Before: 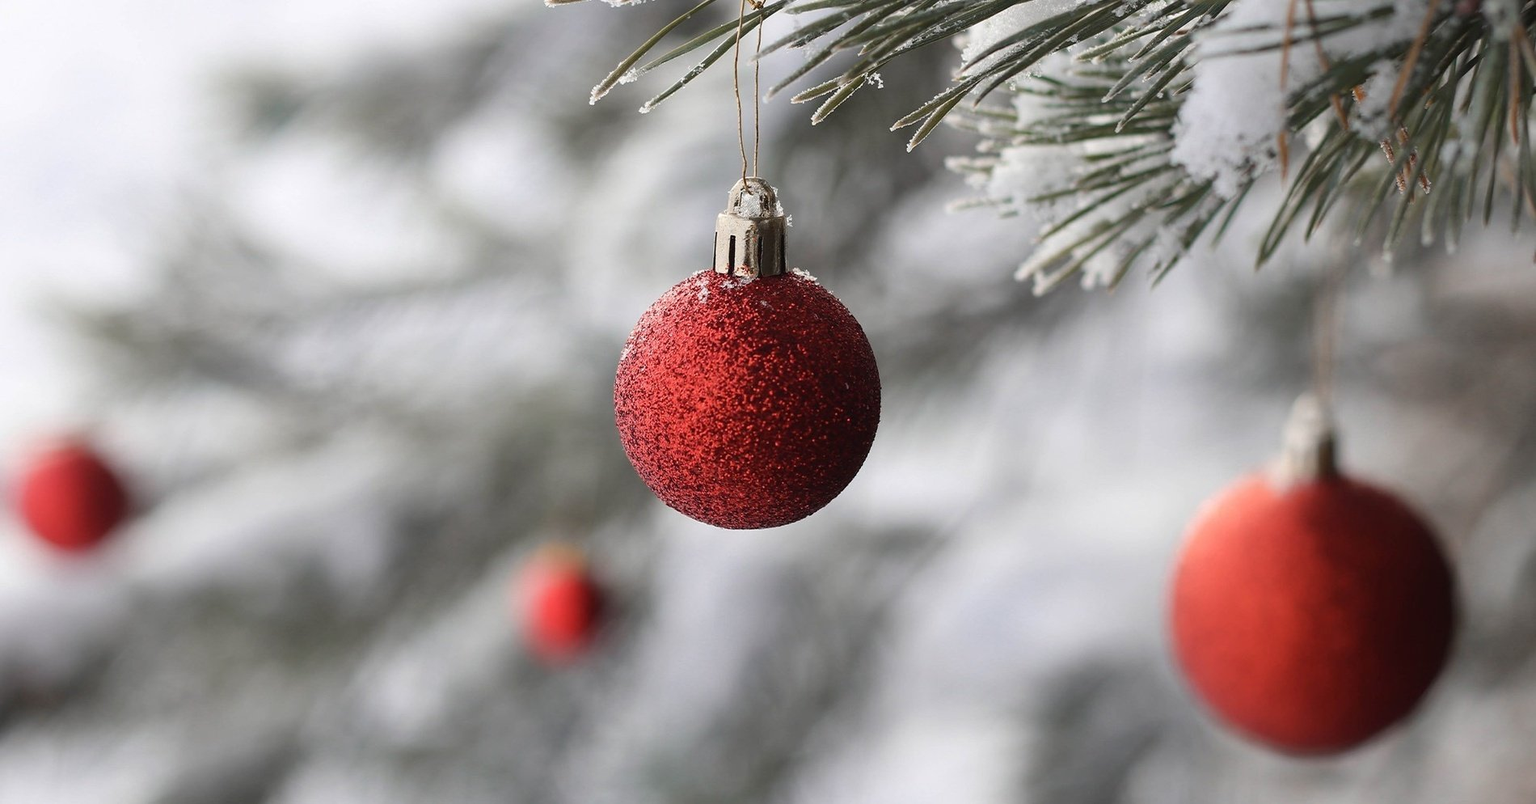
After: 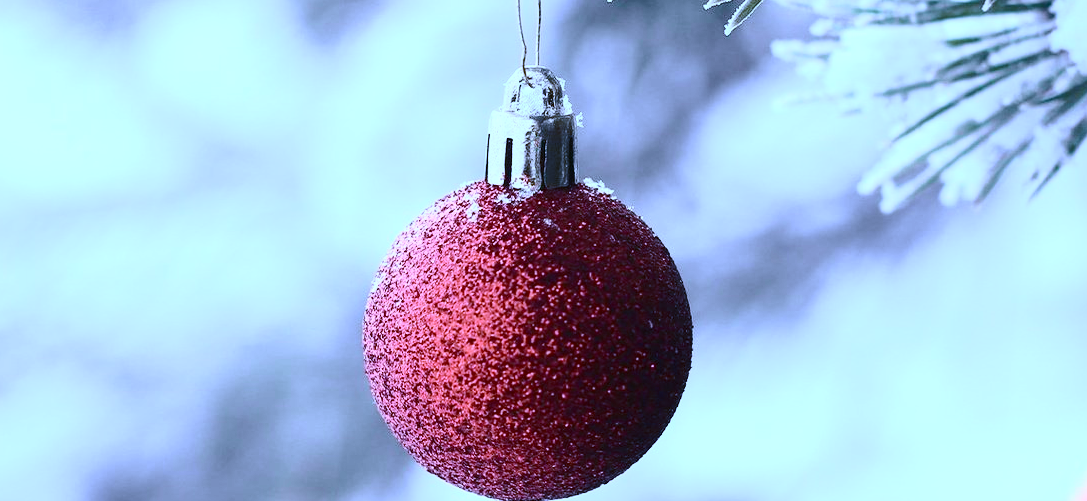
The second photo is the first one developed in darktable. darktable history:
crop: left 20.932%, top 15.471%, right 21.848%, bottom 34.081%
exposure: black level correction 0, exposure 0.7 EV, compensate exposure bias true, compensate highlight preservation false
tone curve: curves: ch0 [(0, 0) (0.114, 0.083) (0.303, 0.285) (0.447, 0.51) (0.602, 0.697) (0.772, 0.866) (0.999, 0.978)]; ch1 [(0, 0) (0.389, 0.352) (0.458, 0.433) (0.486, 0.474) (0.509, 0.505) (0.535, 0.528) (0.57, 0.579) (0.696, 0.706) (1, 1)]; ch2 [(0, 0) (0.369, 0.388) (0.449, 0.431) (0.501, 0.5) (0.528, 0.527) (0.589, 0.608) (0.697, 0.721) (1, 1)], color space Lab, independent channels, preserve colors none
white balance: red 0.766, blue 1.537
